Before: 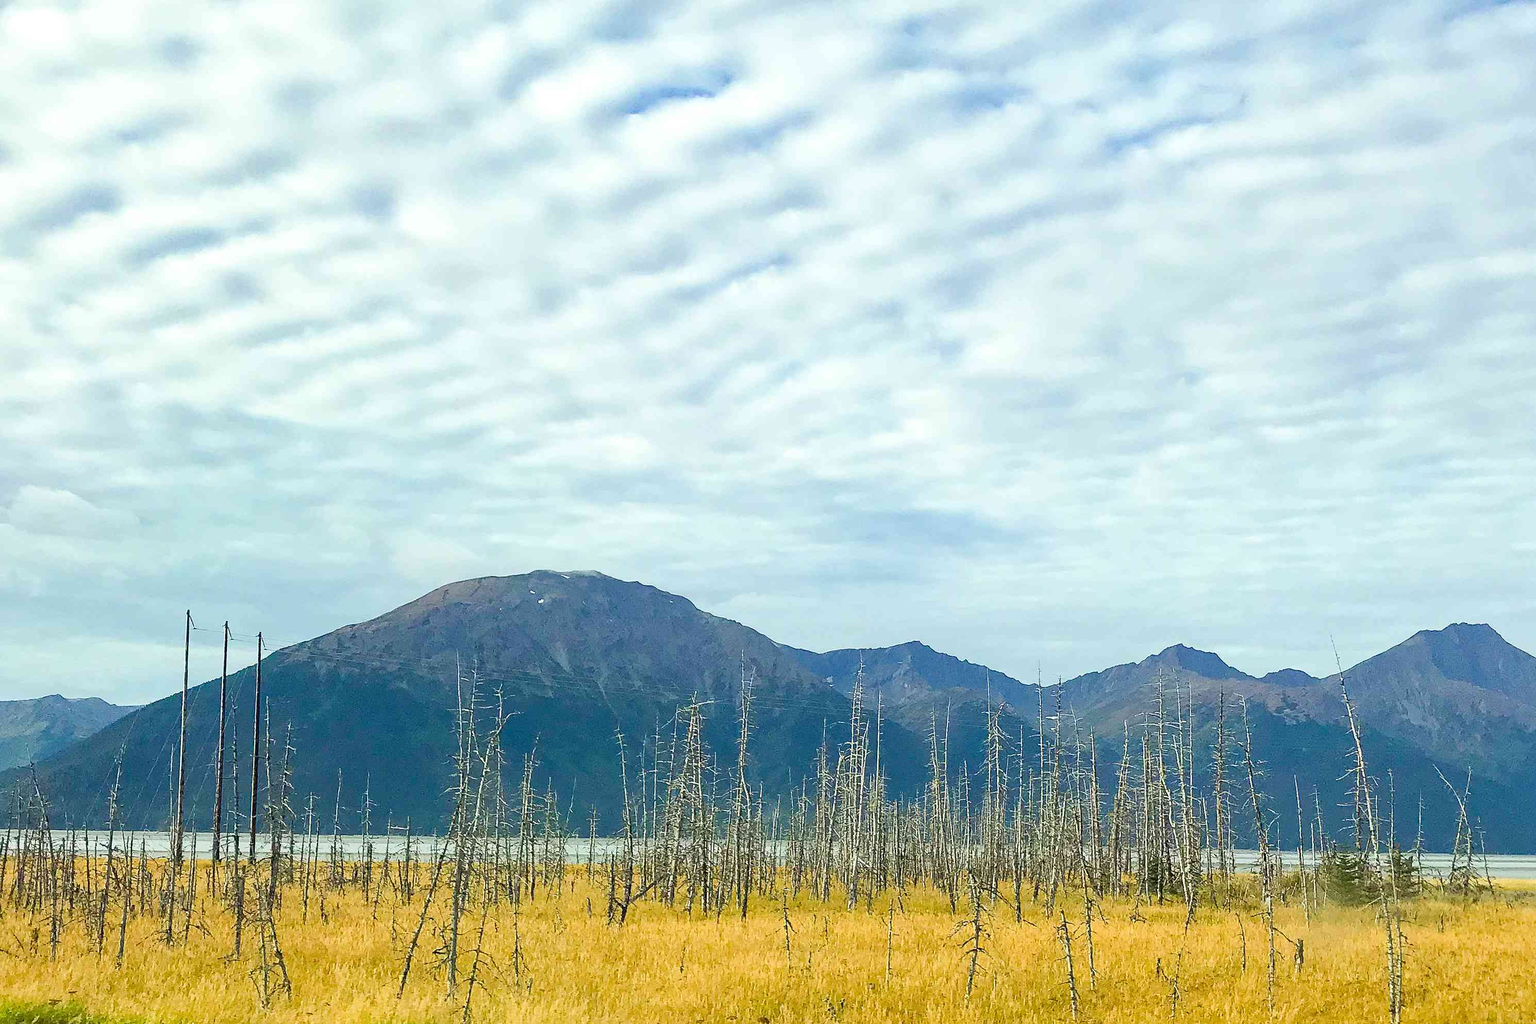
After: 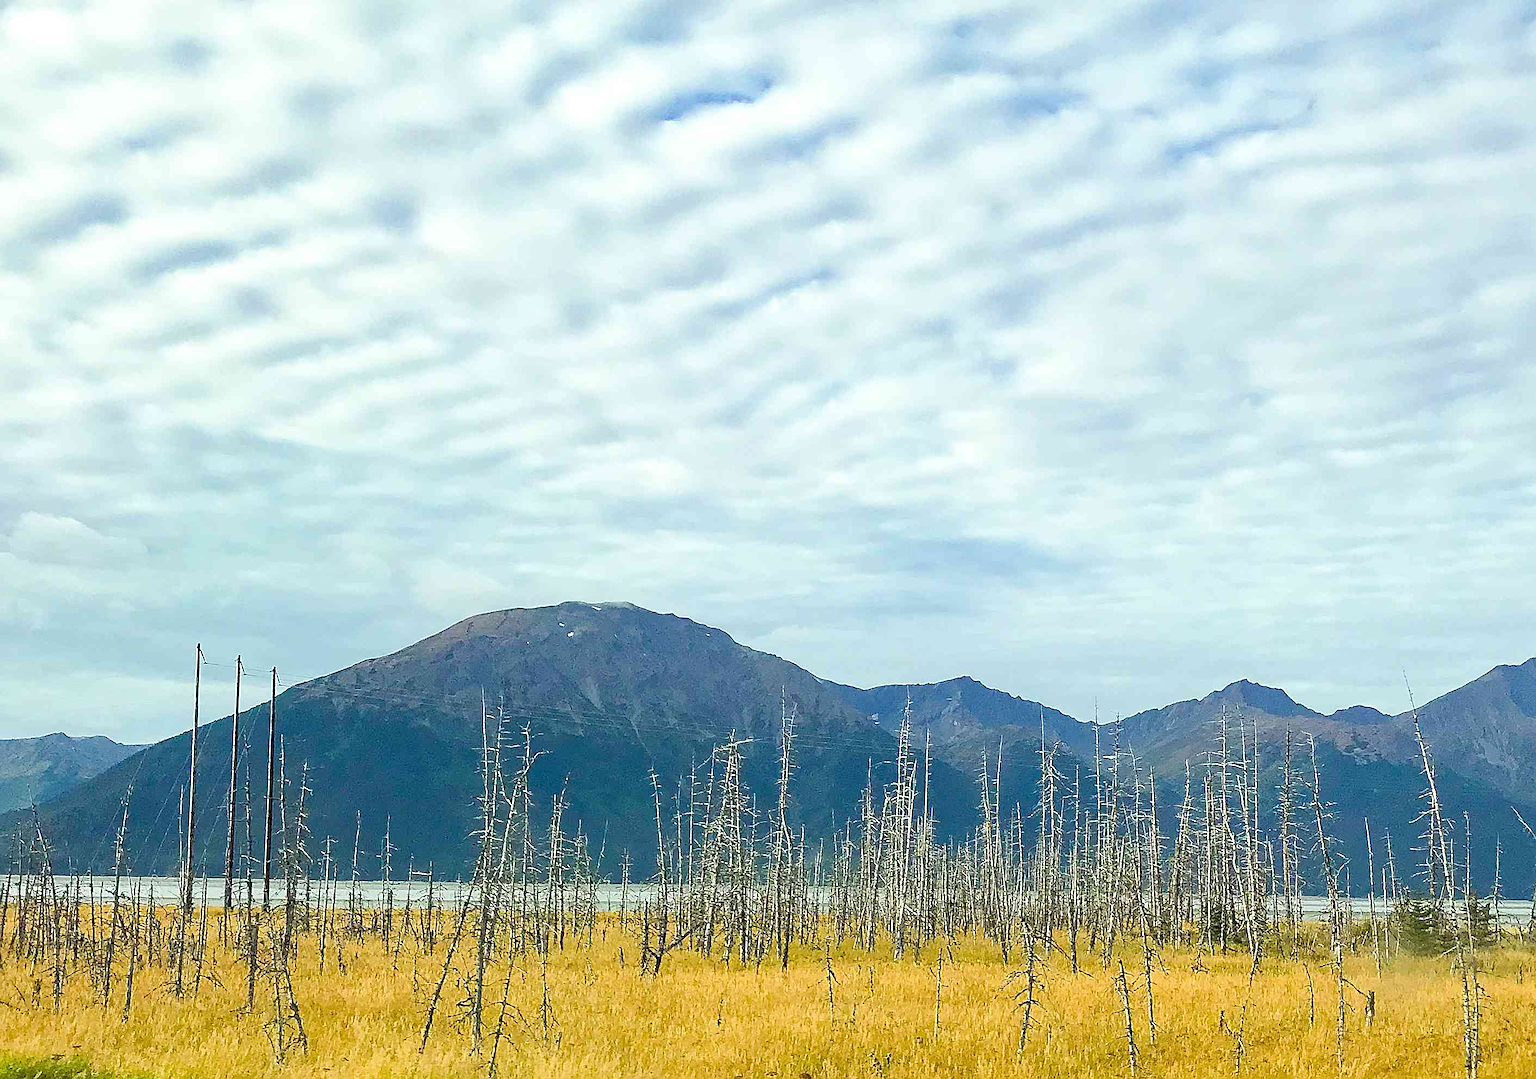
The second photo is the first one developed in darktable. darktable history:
crop and rotate: right 5.167%
sharpen: on, module defaults
